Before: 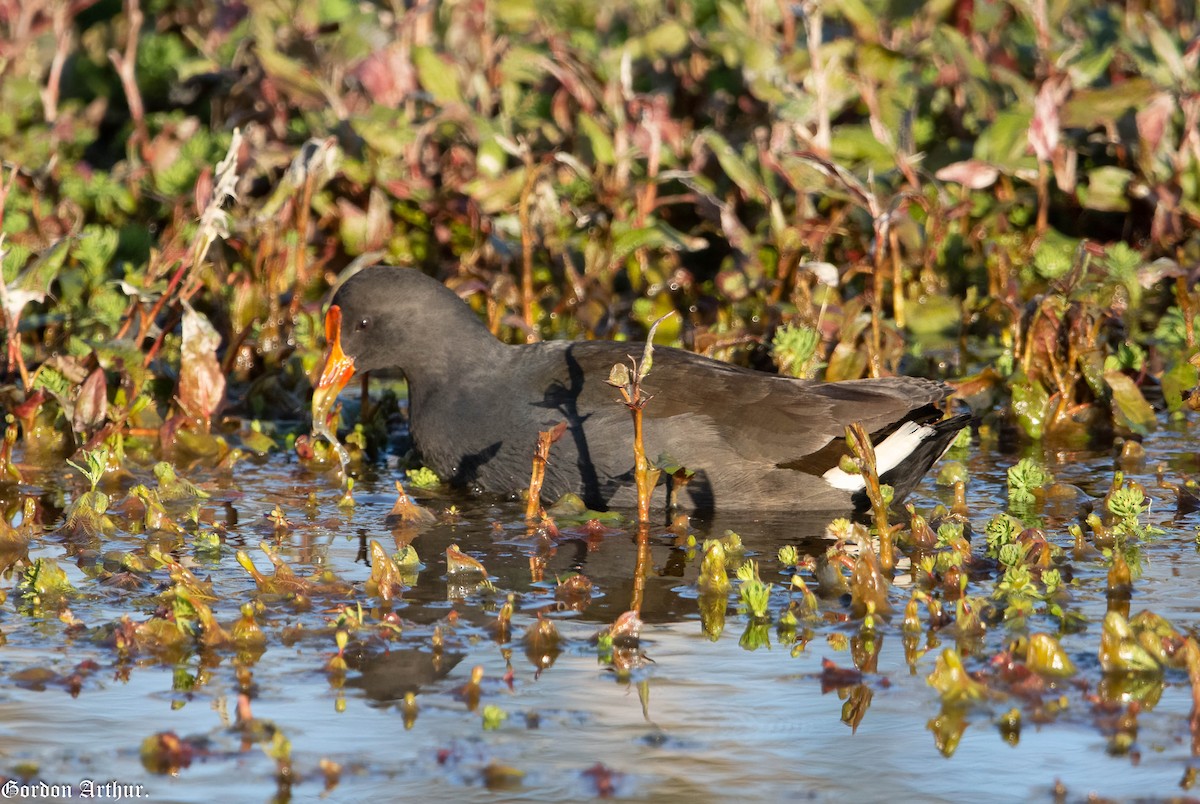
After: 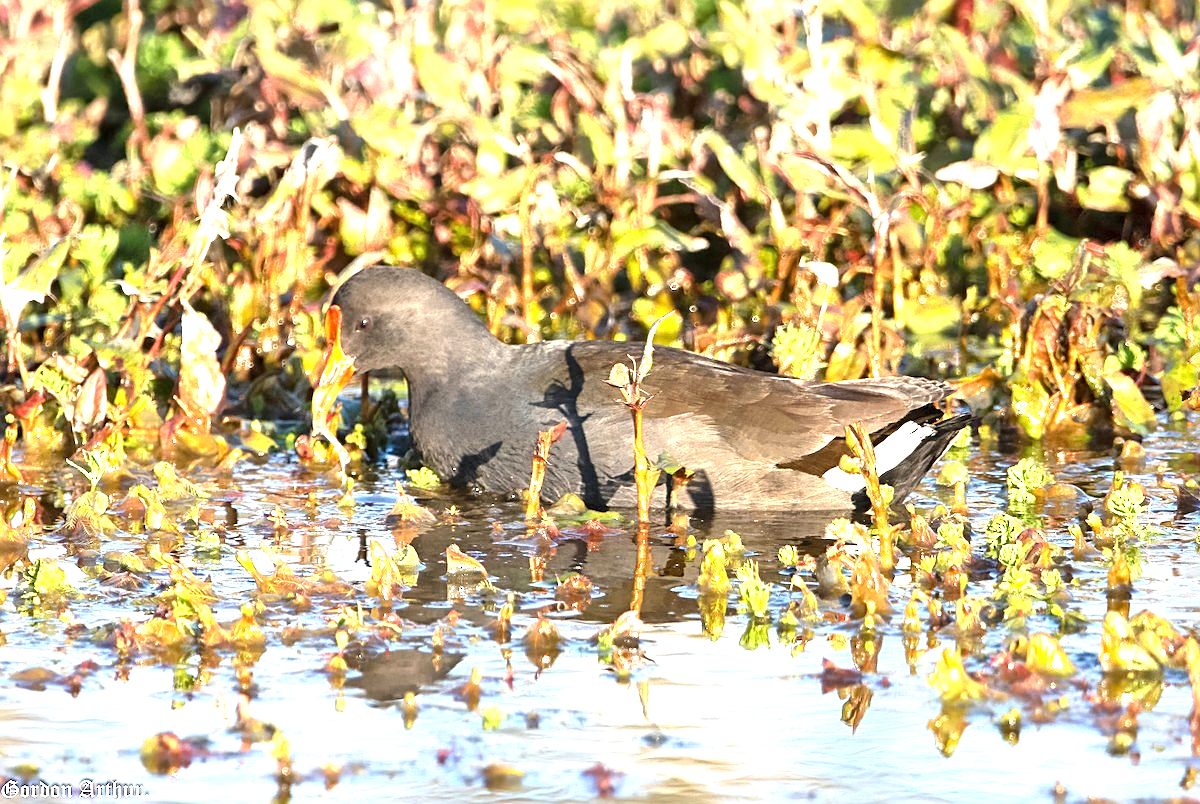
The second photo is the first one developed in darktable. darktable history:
exposure: black level correction 0, exposure 1.692 EV, compensate highlight preservation false
sharpen: on, module defaults
